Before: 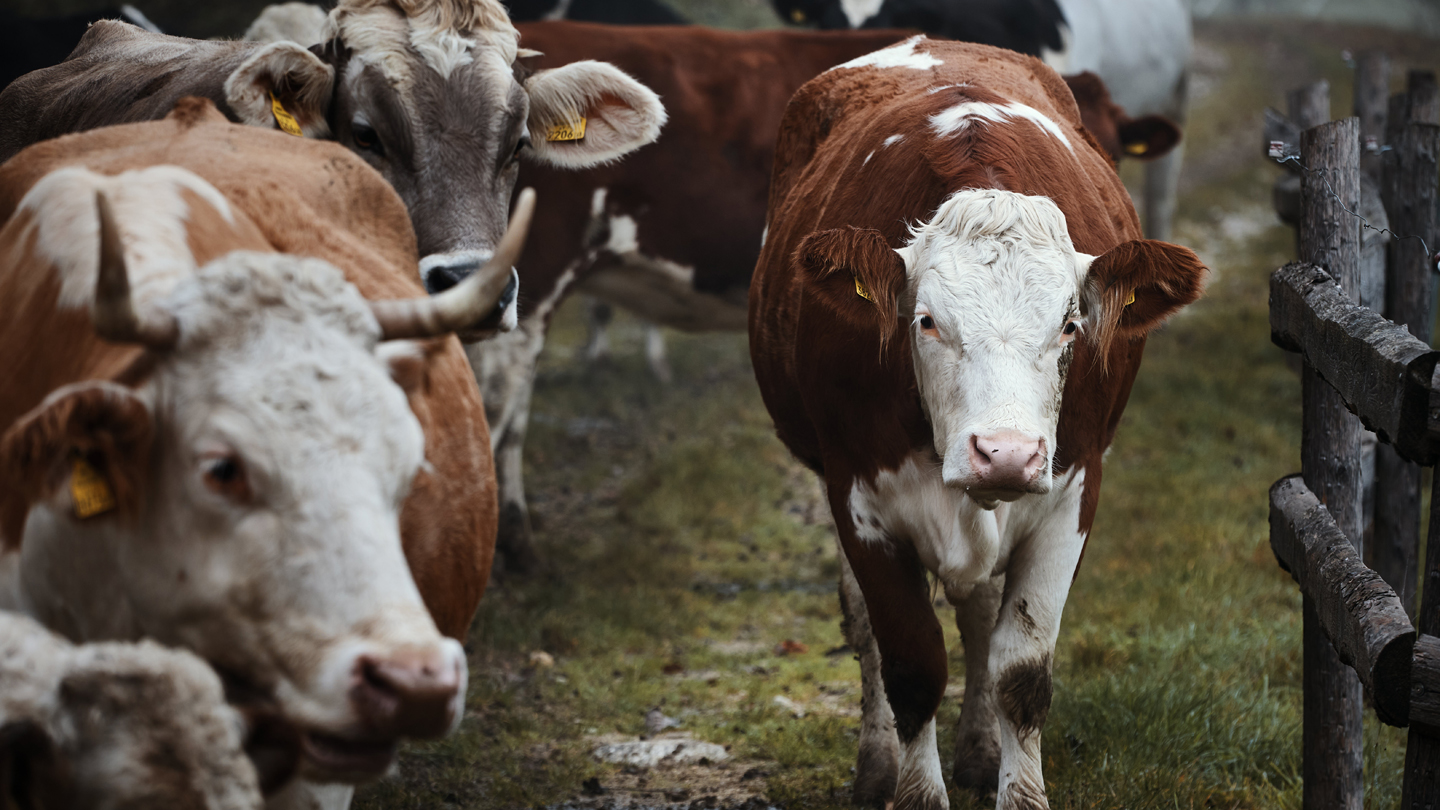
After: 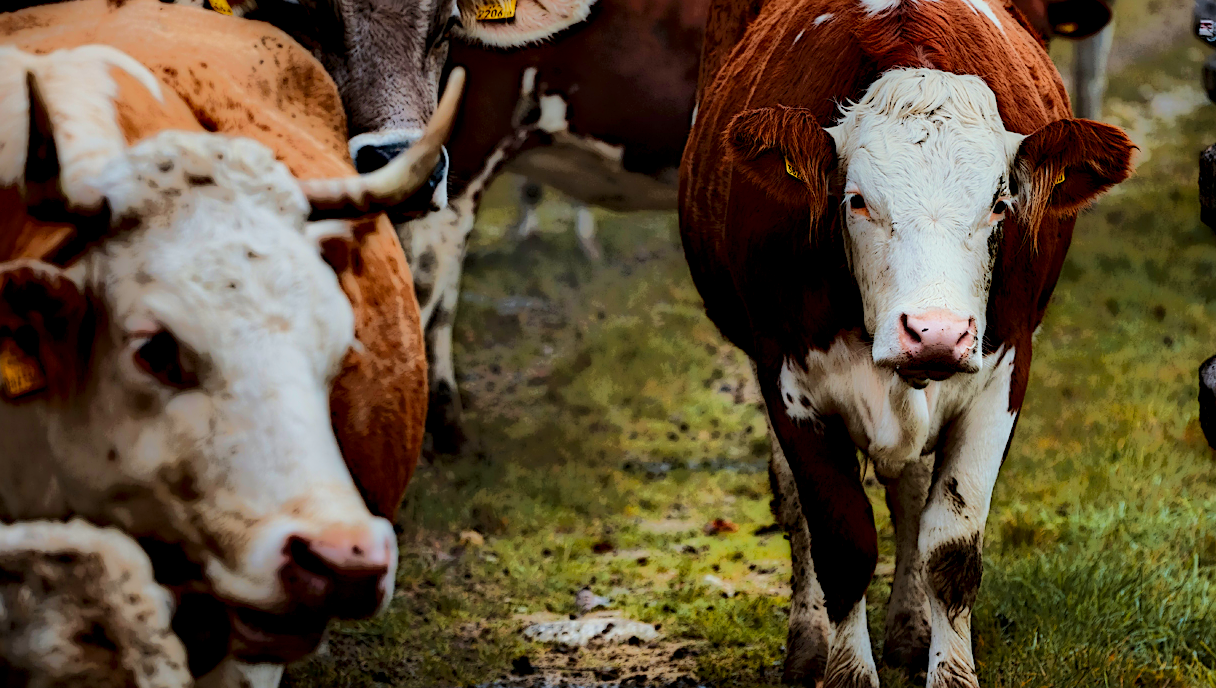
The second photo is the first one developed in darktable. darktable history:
base curve: curves: ch0 [(0, 0) (0.088, 0.125) (0.176, 0.251) (0.354, 0.501) (0.613, 0.749) (1, 0.877)]
exposure: black level correction 0, exposure 1.373 EV, compensate highlight preservation false
sharpen: on, module defaults
local contrast: highlights 6%, shadows 198%, detail 164%, midtone range 0.008
color balance rgb: perceptual saturation grading › global saturation 18.287%, global vibrance 10.954%
crop and rotate: left 4.884%, top 14.965%, right 10.662%
velvia: on, module defaults
shadows and highlights: soften with gaussian
